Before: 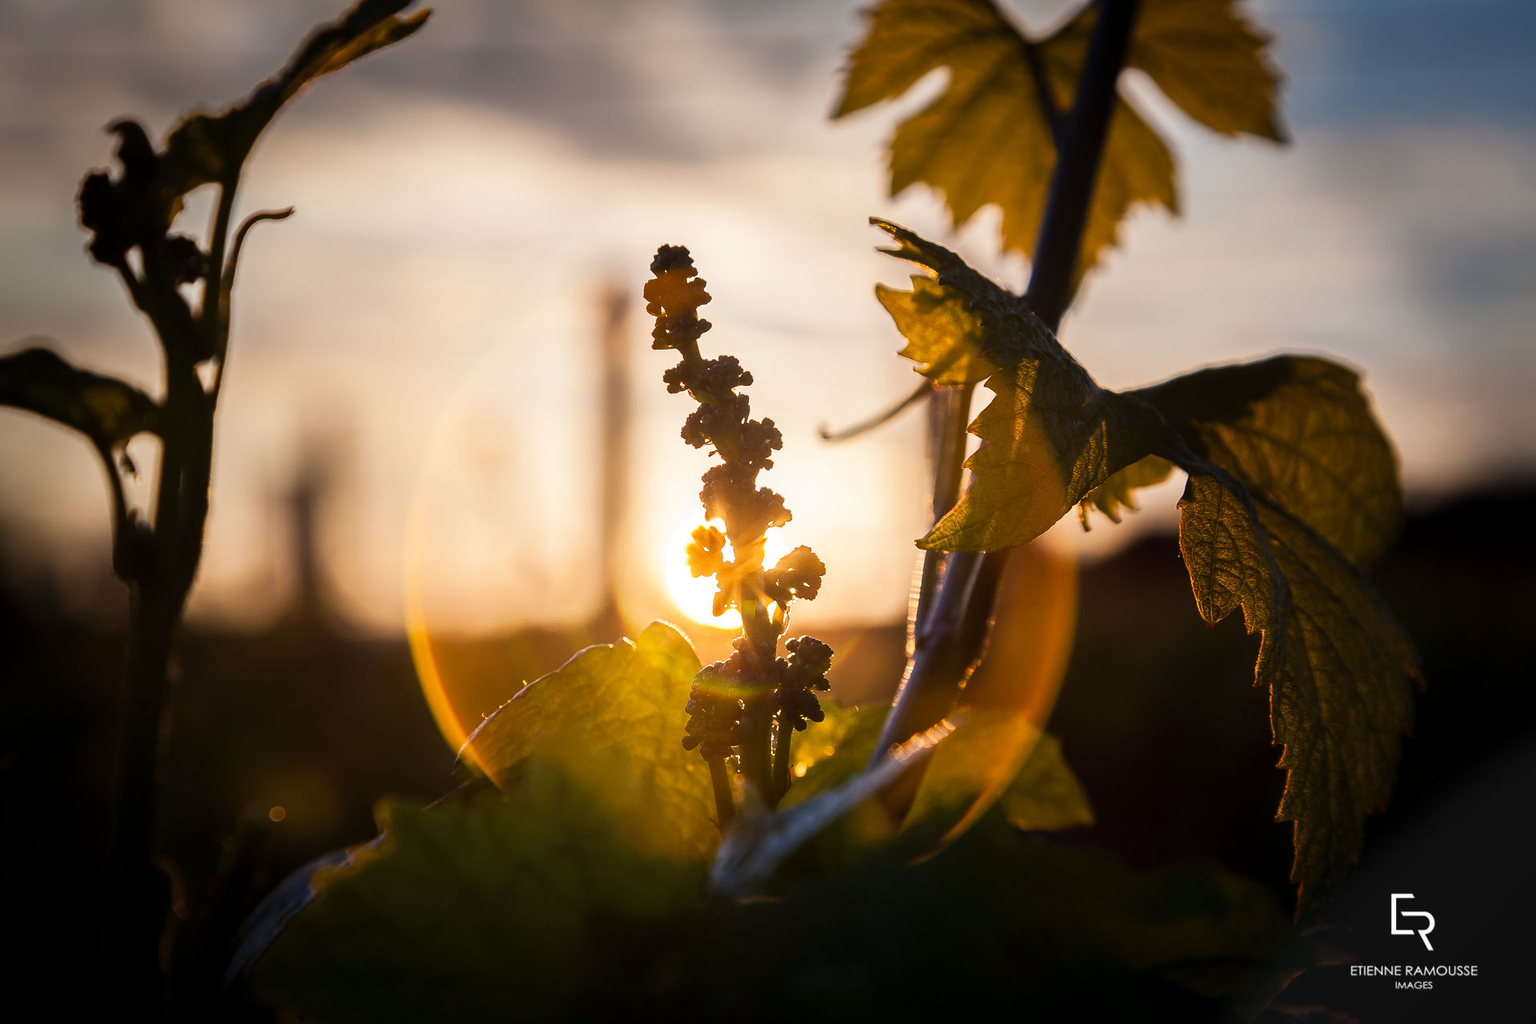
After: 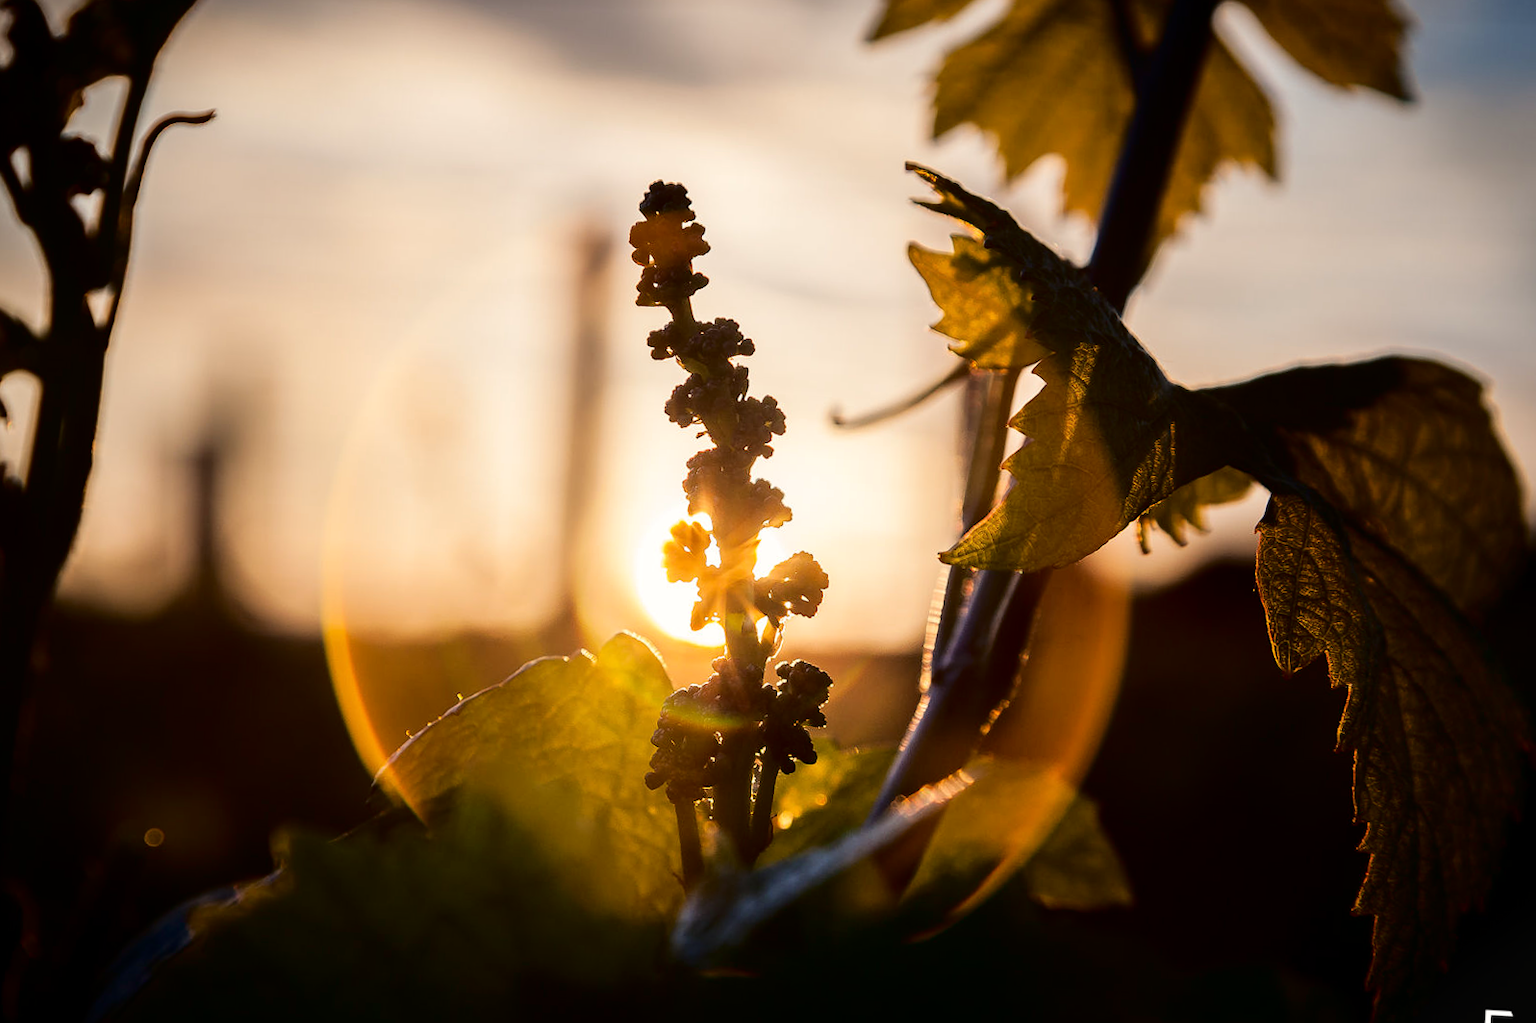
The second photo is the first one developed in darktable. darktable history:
crop and rotate: angle -3.27°, left 5.211%, top 5.211%, right 4.607%, bottom 4.607%
fill light: exposure -2 EV, width 8.6
white balance: red 1.009, blue 0.985
